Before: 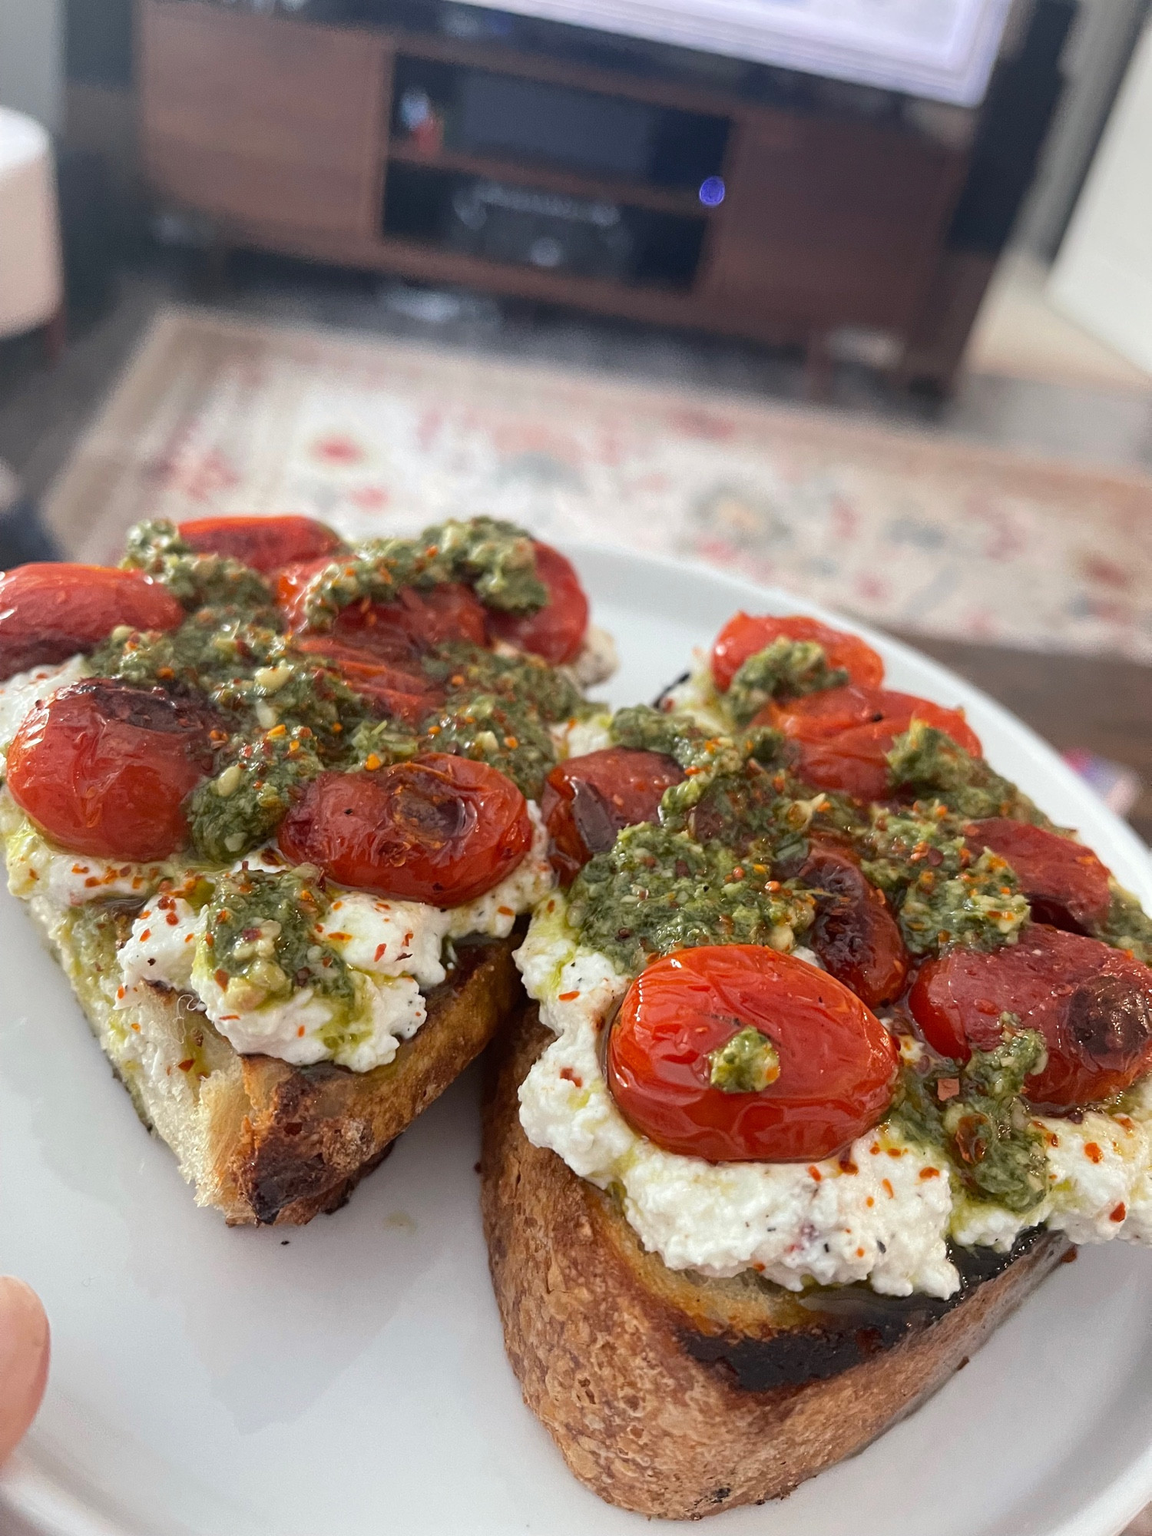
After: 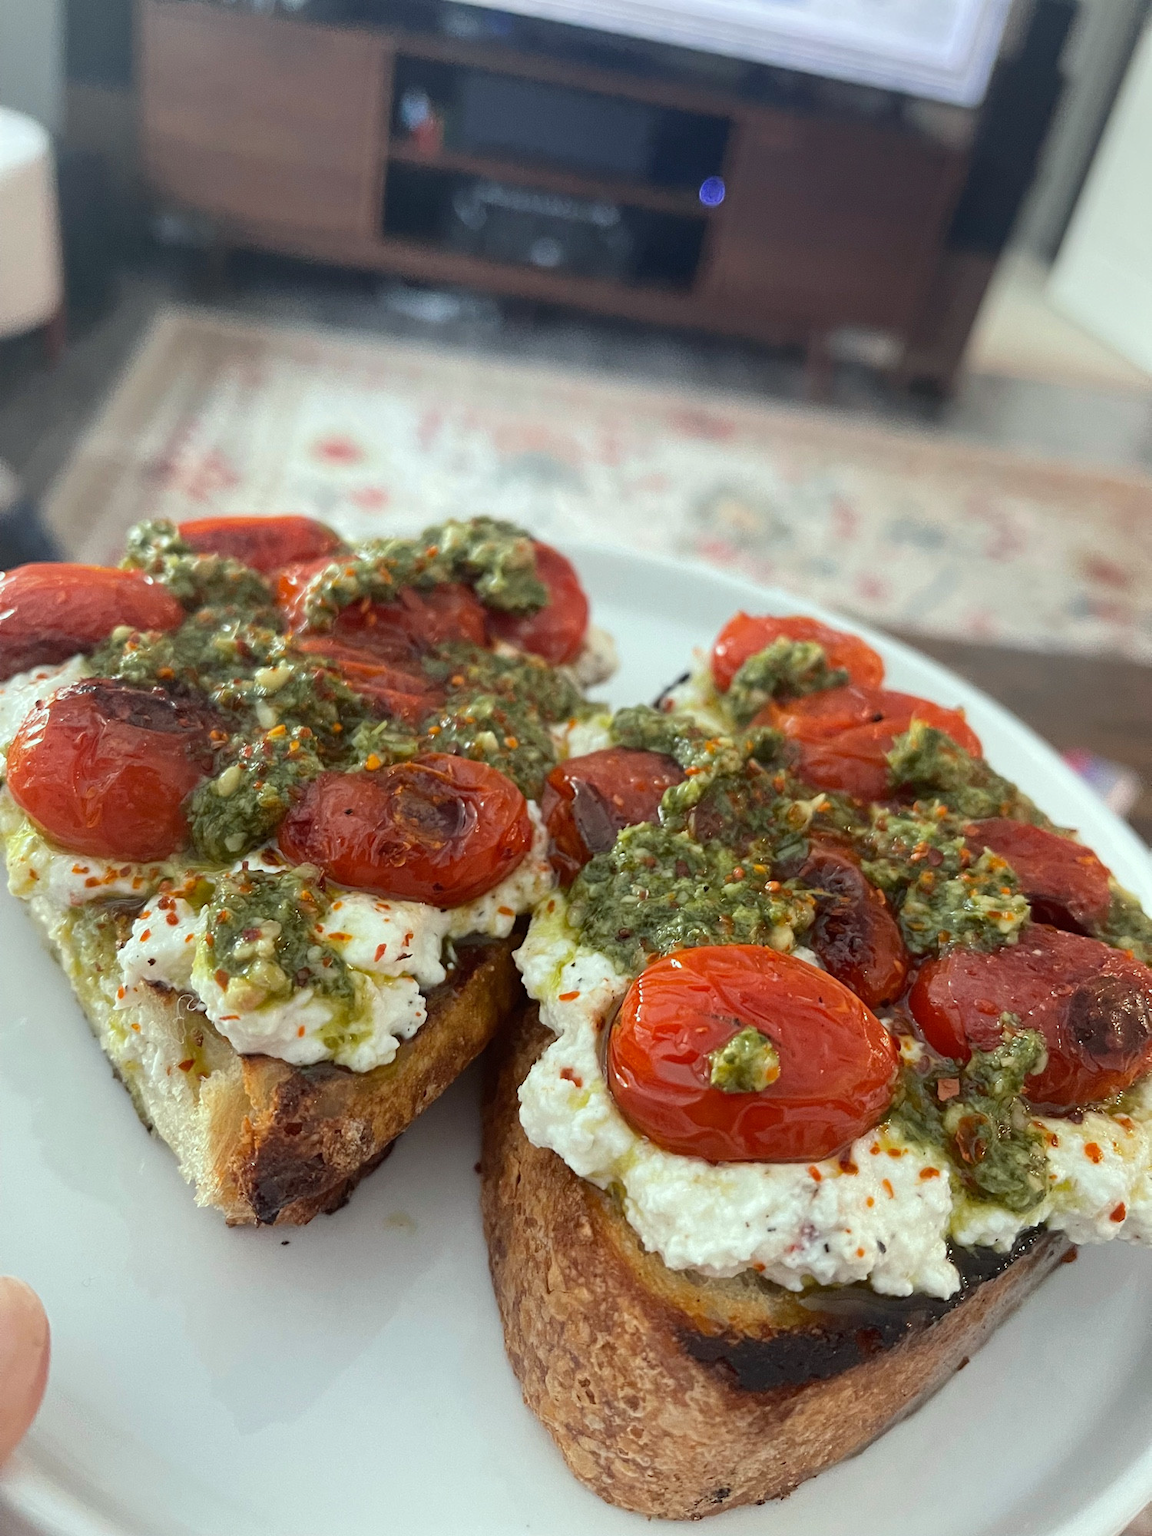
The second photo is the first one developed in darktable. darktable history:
color correction: highlights a* -6.53, highlights b* 0.784
